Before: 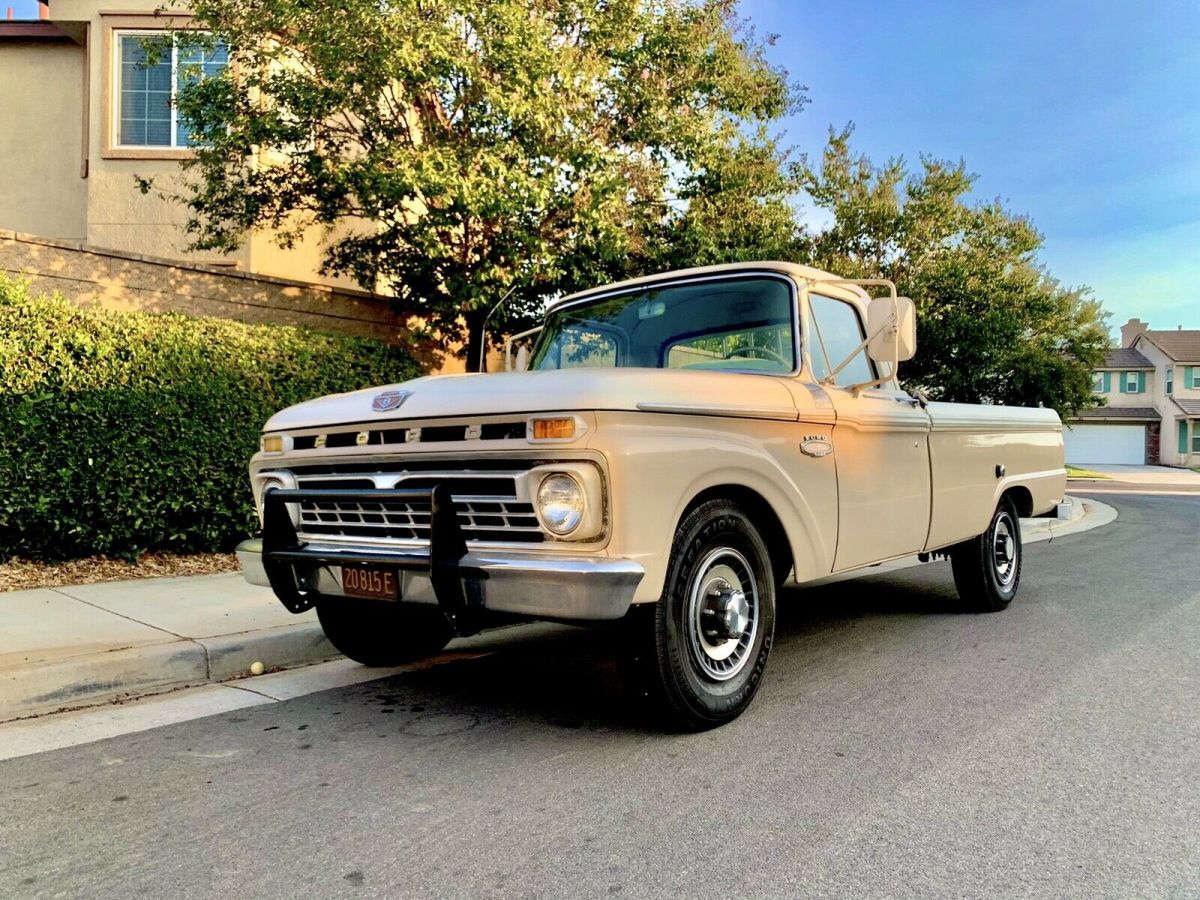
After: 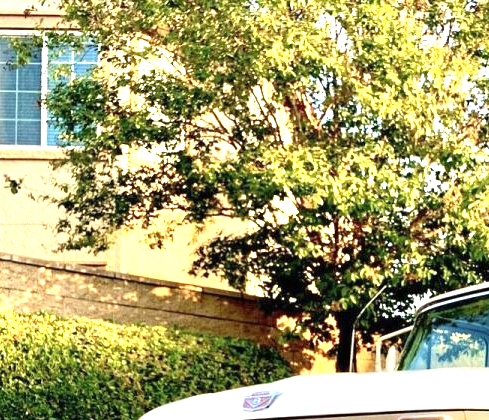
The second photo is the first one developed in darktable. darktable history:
exposure: black level correction 0, exposure 1.199 EV, compensate highlight preservation false
crop and rotate: left 10.892%, top 0.084%, right 48.328%, bottom 53.197%
